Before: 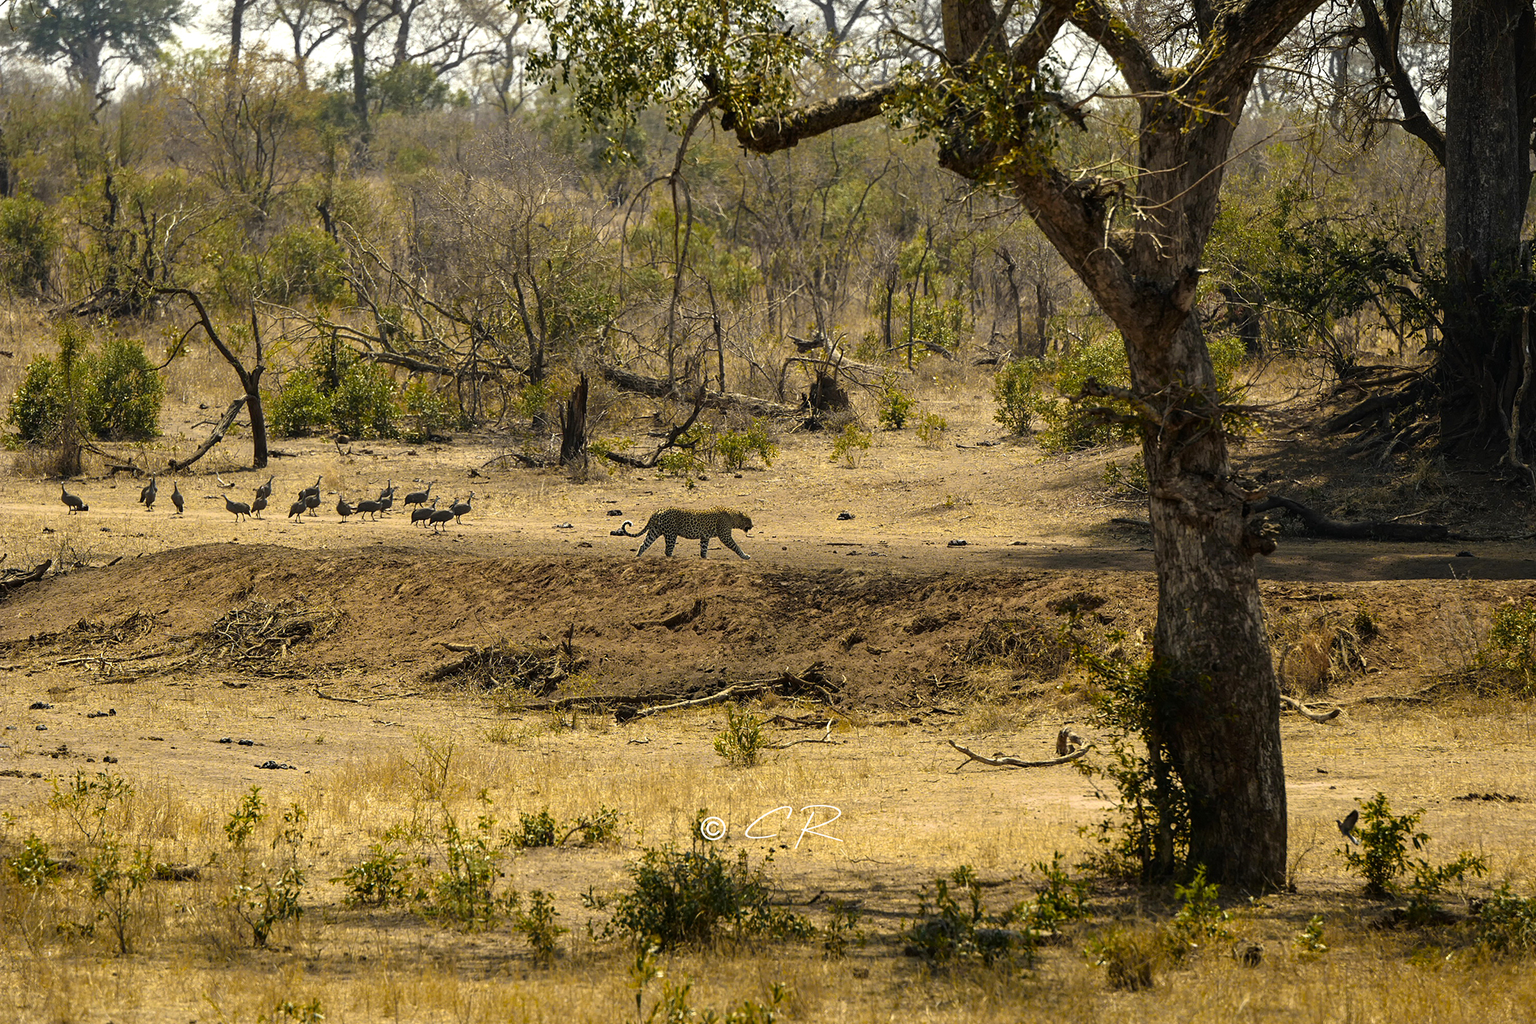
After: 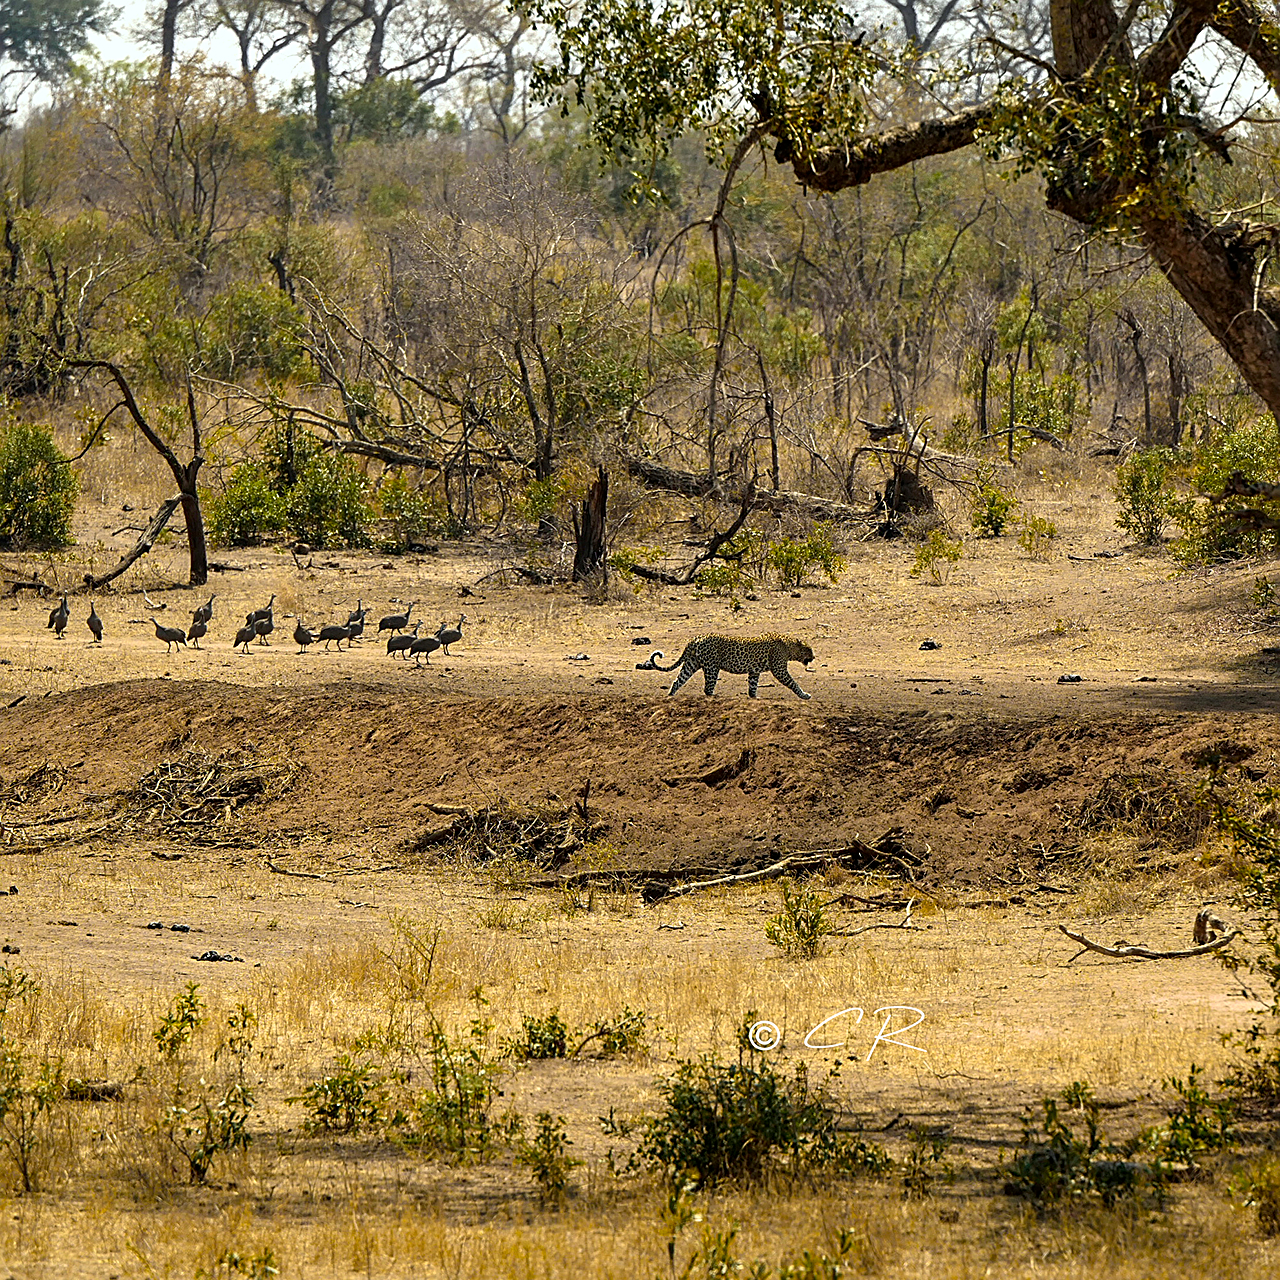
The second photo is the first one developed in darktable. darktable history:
white balance: red 0.974, blue 1.044
crop and rotate: left 6.617%, right 26.717%
sharpen: on, module defaults
